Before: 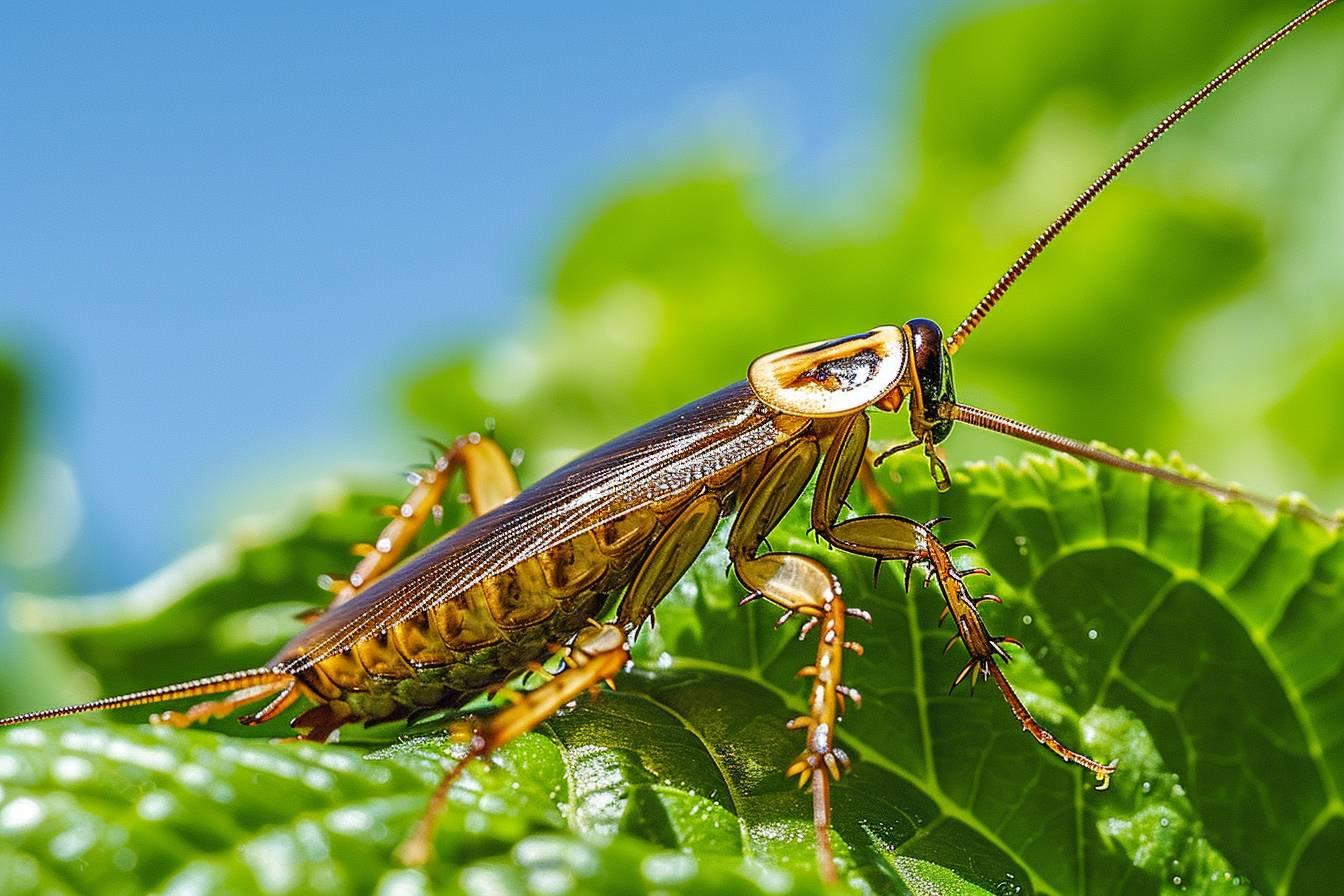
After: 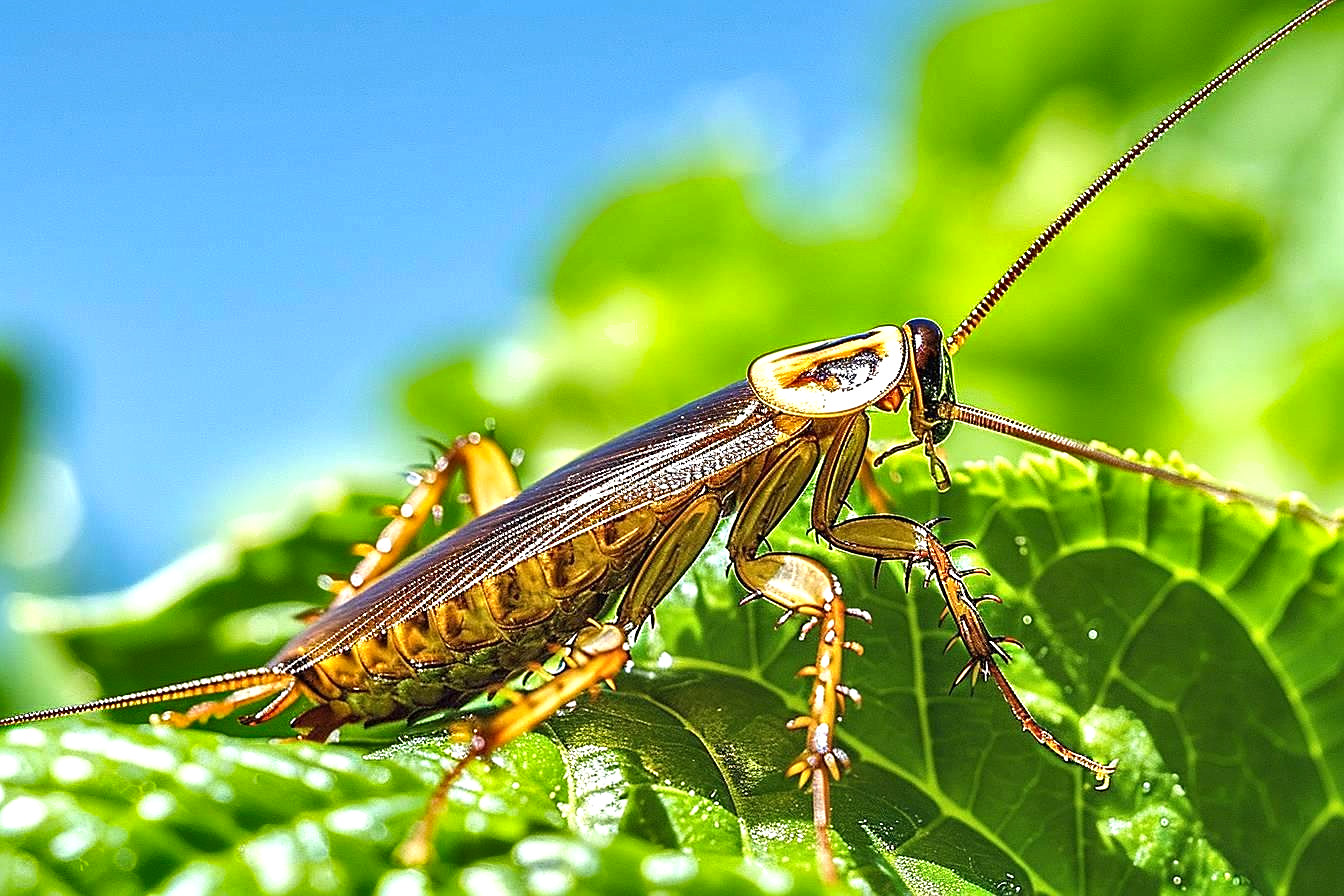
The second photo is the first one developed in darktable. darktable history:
sharpen: on, module defaults
shadows and highlights: soften with gaussian
exposure: black level correction 0, exposure 0.692 EV, compensate highlight preservation false
